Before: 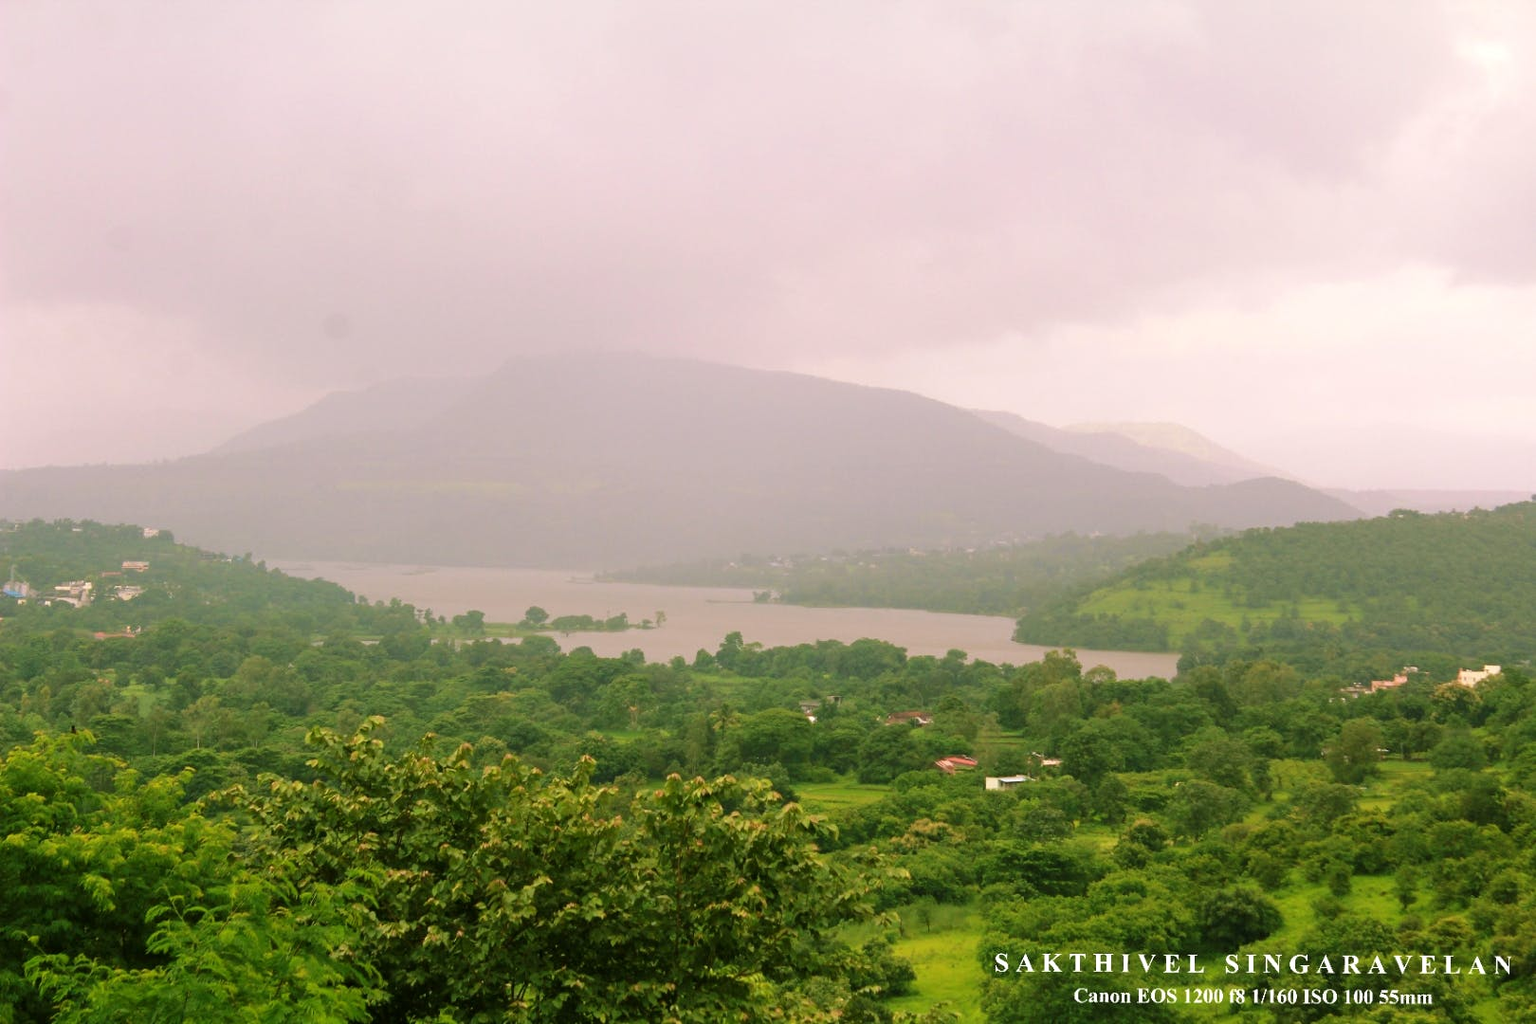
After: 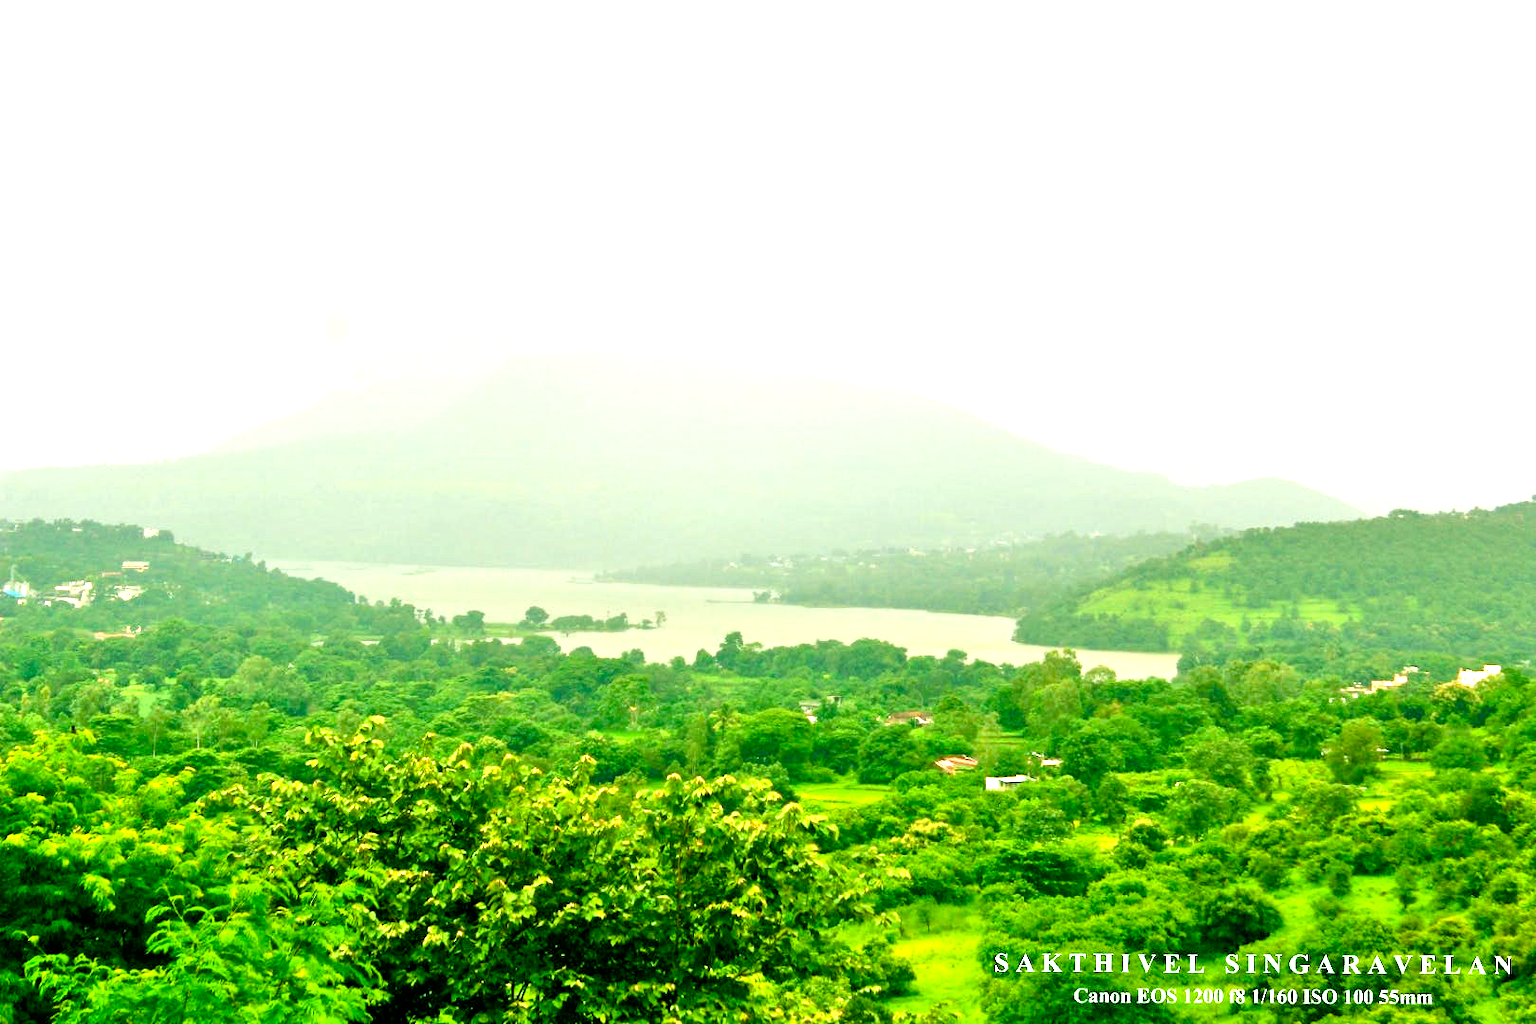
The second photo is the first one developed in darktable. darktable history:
color balance rgb: shadows lift › luminance -7.7%, shadows lift › chroma 2.13%, shadows lift › hue 165.27°, power › luminance -7.77%, power › chroma 1.1%, power › hue 215.88°, highlights gain › luminance 15.15%, highlights gain › chroma 7%, highlights gain › hue 125.57°, global offset › luminance -0.33%, global offset › chroma 0.11%, global offset › hue 165.27°, perceptual saturation grading › global saturation 24.42%, perceptual saturation grading › highlights -24.42%, perceptual saturation grading › mid-tones 24.42%, perceptual saturation grading › shadows 40%, perceptual brilliance grading › global brilliance -5%, perceptual brilliance grading › highlights 24.42%, perceptual brilliance grading › mid-tones 7%, perceptual brilliance grading › shadows -5%
tone equalizer: -7 EV 0.15 EV, -6 EV 0.6 EV, -5 EV 1.15 EV, -4 EV 1.33 EV, -3 EV 1.15 EV, -2 EV 0.6 EV, -1 EV 0.15 EV, mask exposure compensation -0.5 EV
exposure: exposure 0.207 EV, compensate highlight preservation false
